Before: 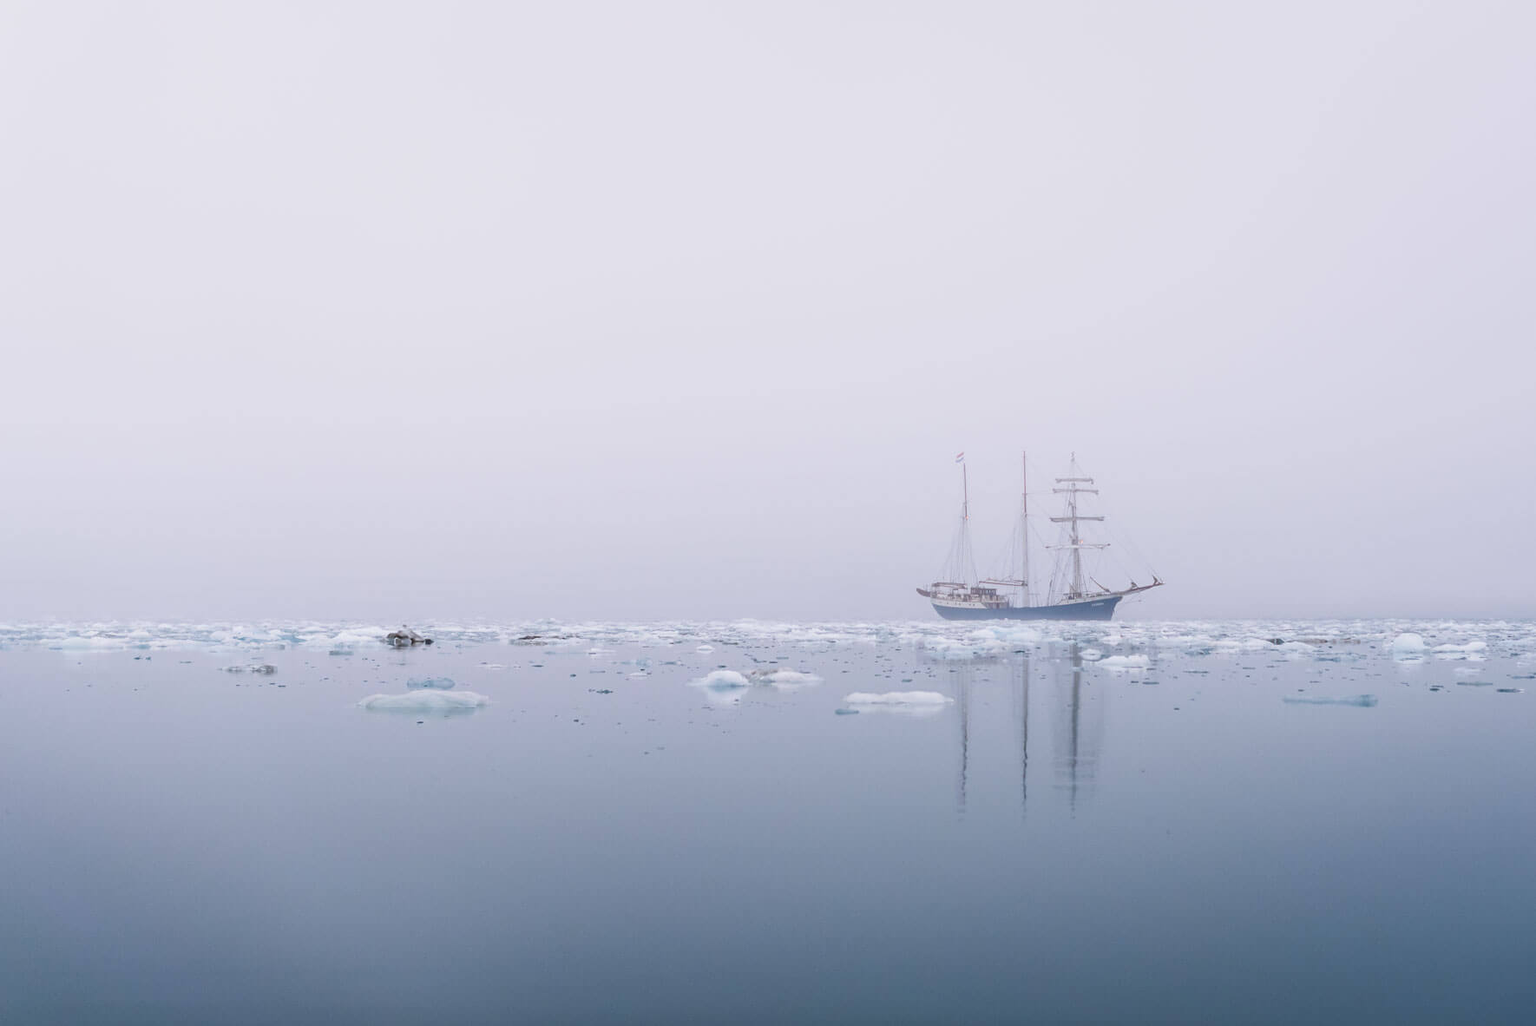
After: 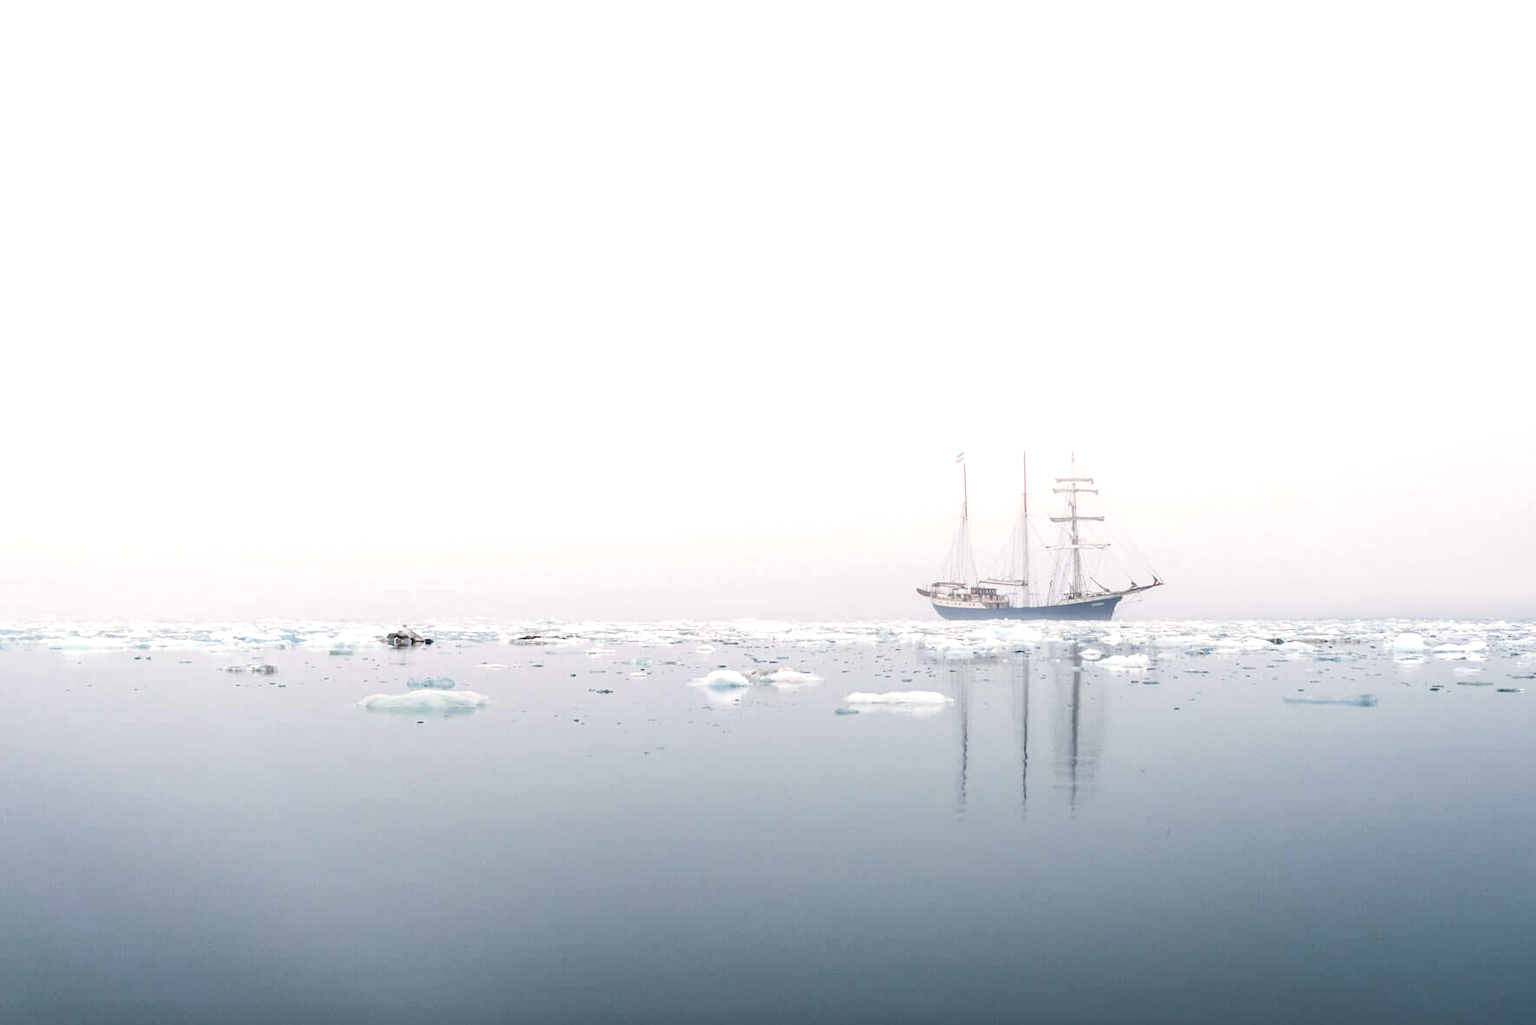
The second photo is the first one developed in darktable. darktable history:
tone equalizer: -8 EV -0.75 EV, -7 EV -0.7 EV, -6 EV -0.6 EV, -5 EV -0.4 EV, -3 EV 0.4 EV, -2 EV 0.6 EV, -1 EV 0.7 EV, +0 EV 0.75 EV, edges refinement/feathering 500, mask exposure compensation -1.57 EV, preserve details no
white balance: red 1.029, blue 0.92
